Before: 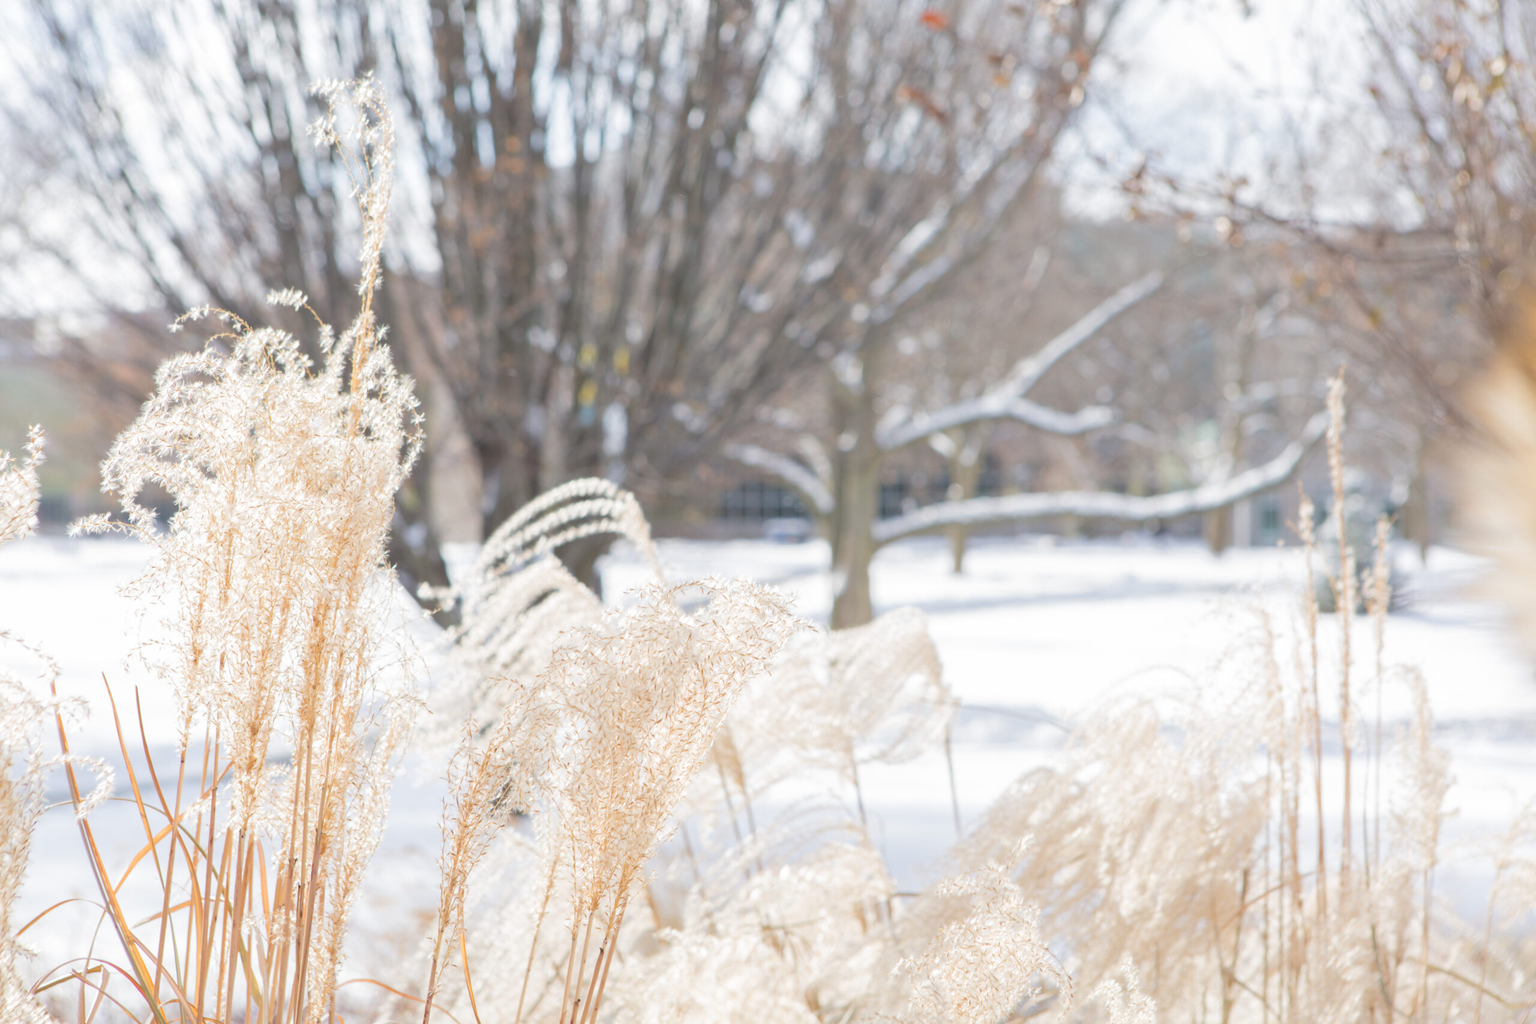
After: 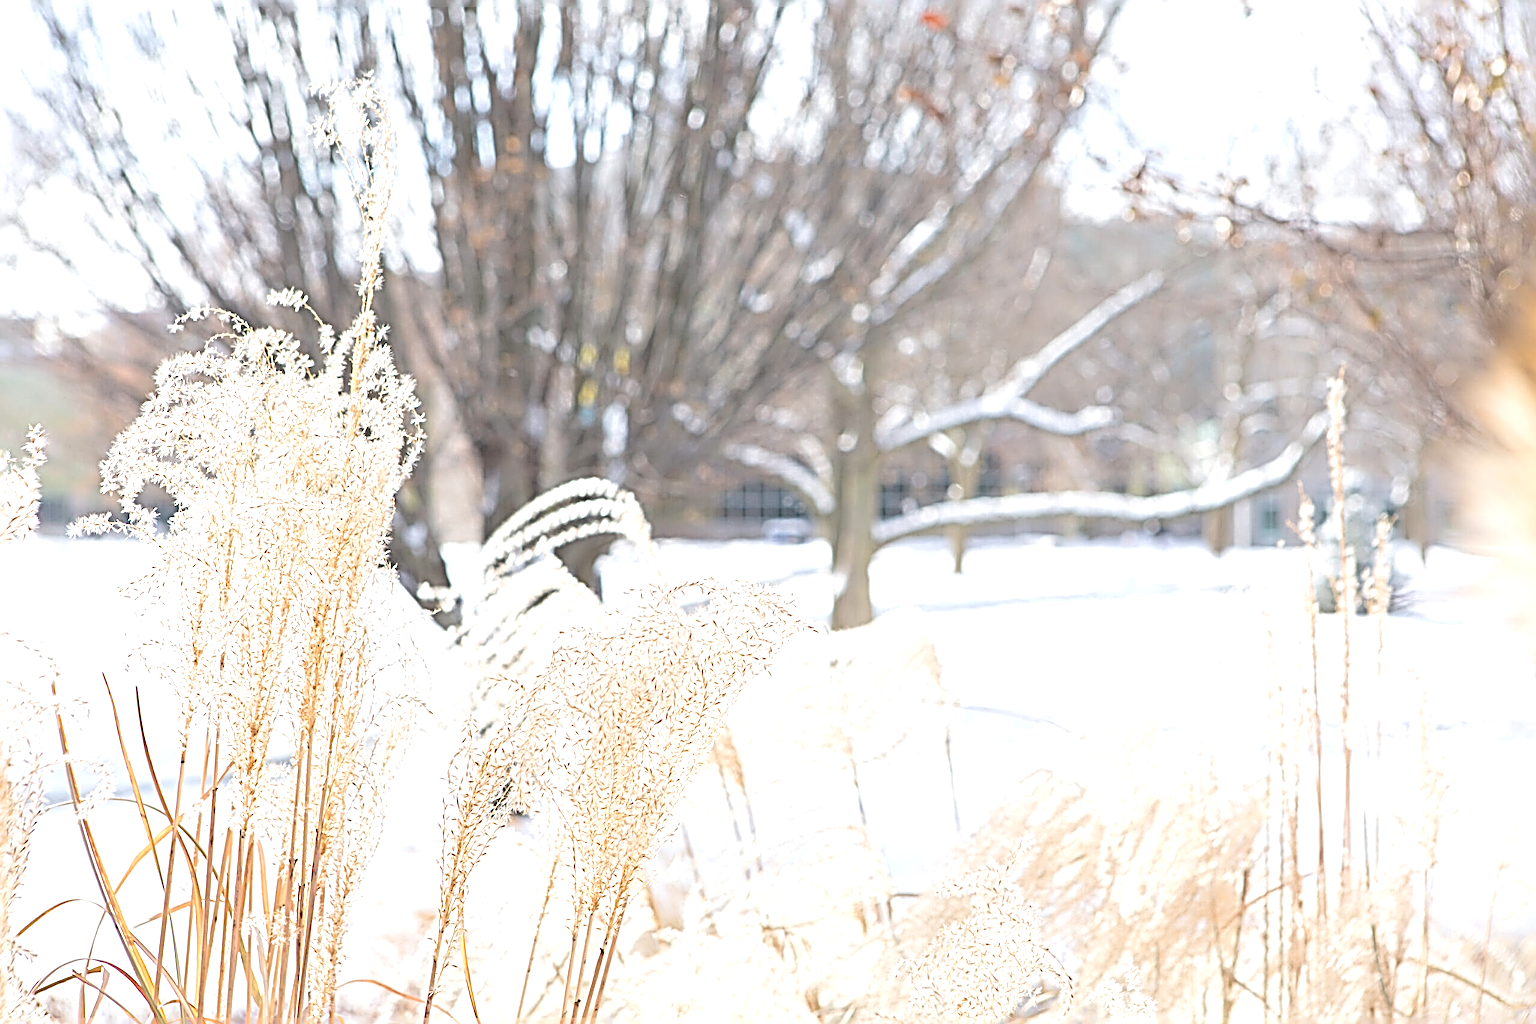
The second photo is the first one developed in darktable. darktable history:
exposure: exposure 0.515 EV, compensate exposure bias true, compensate highlight preservation false
sharpen: radius 4.007, amount 1.983
